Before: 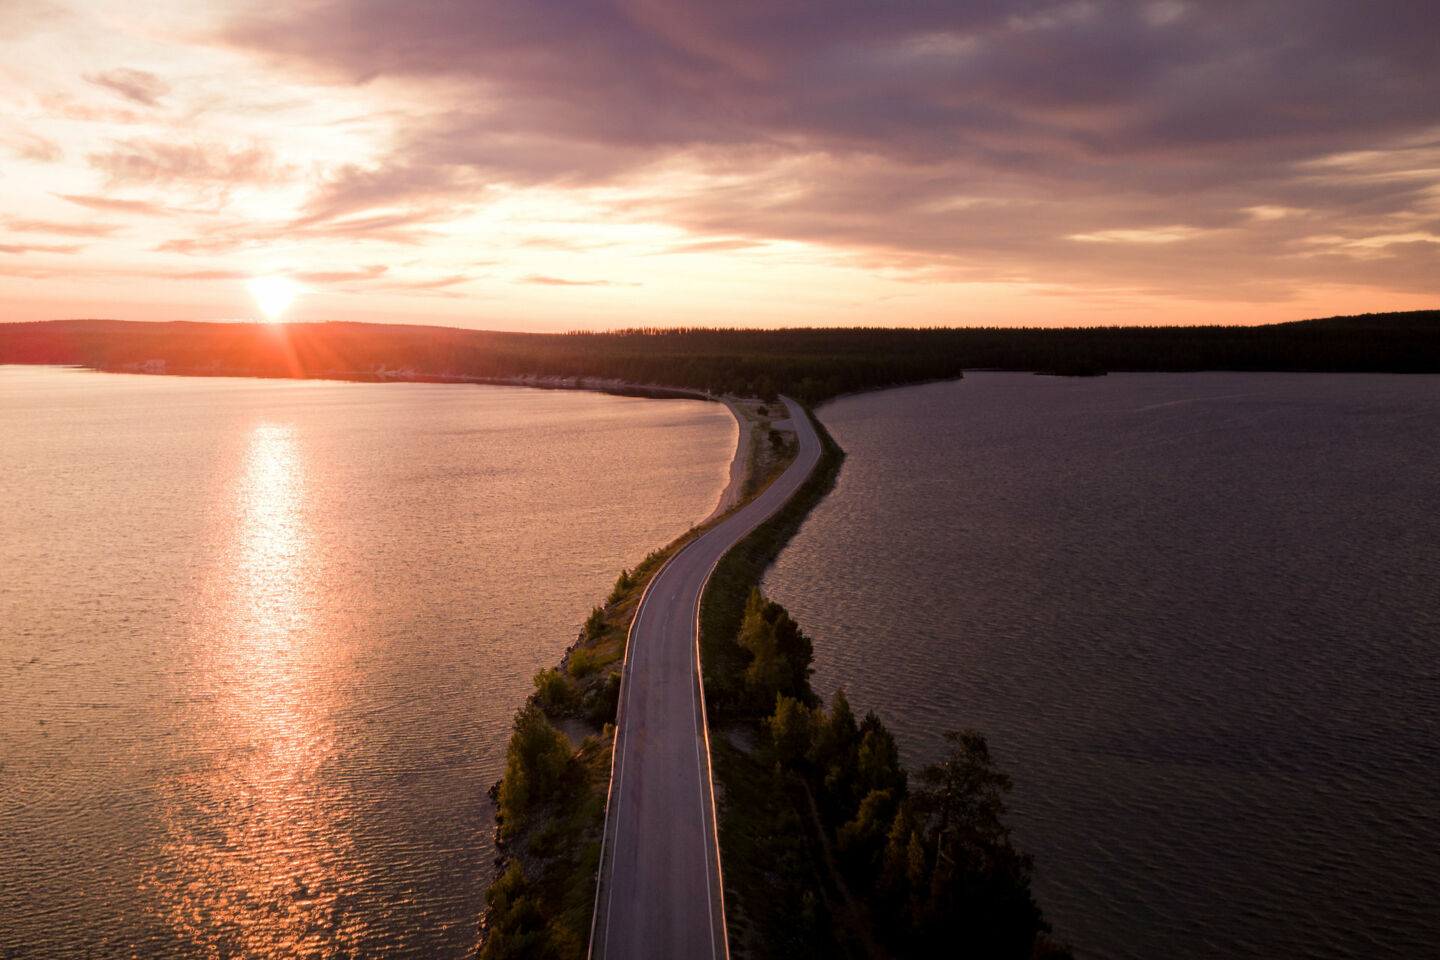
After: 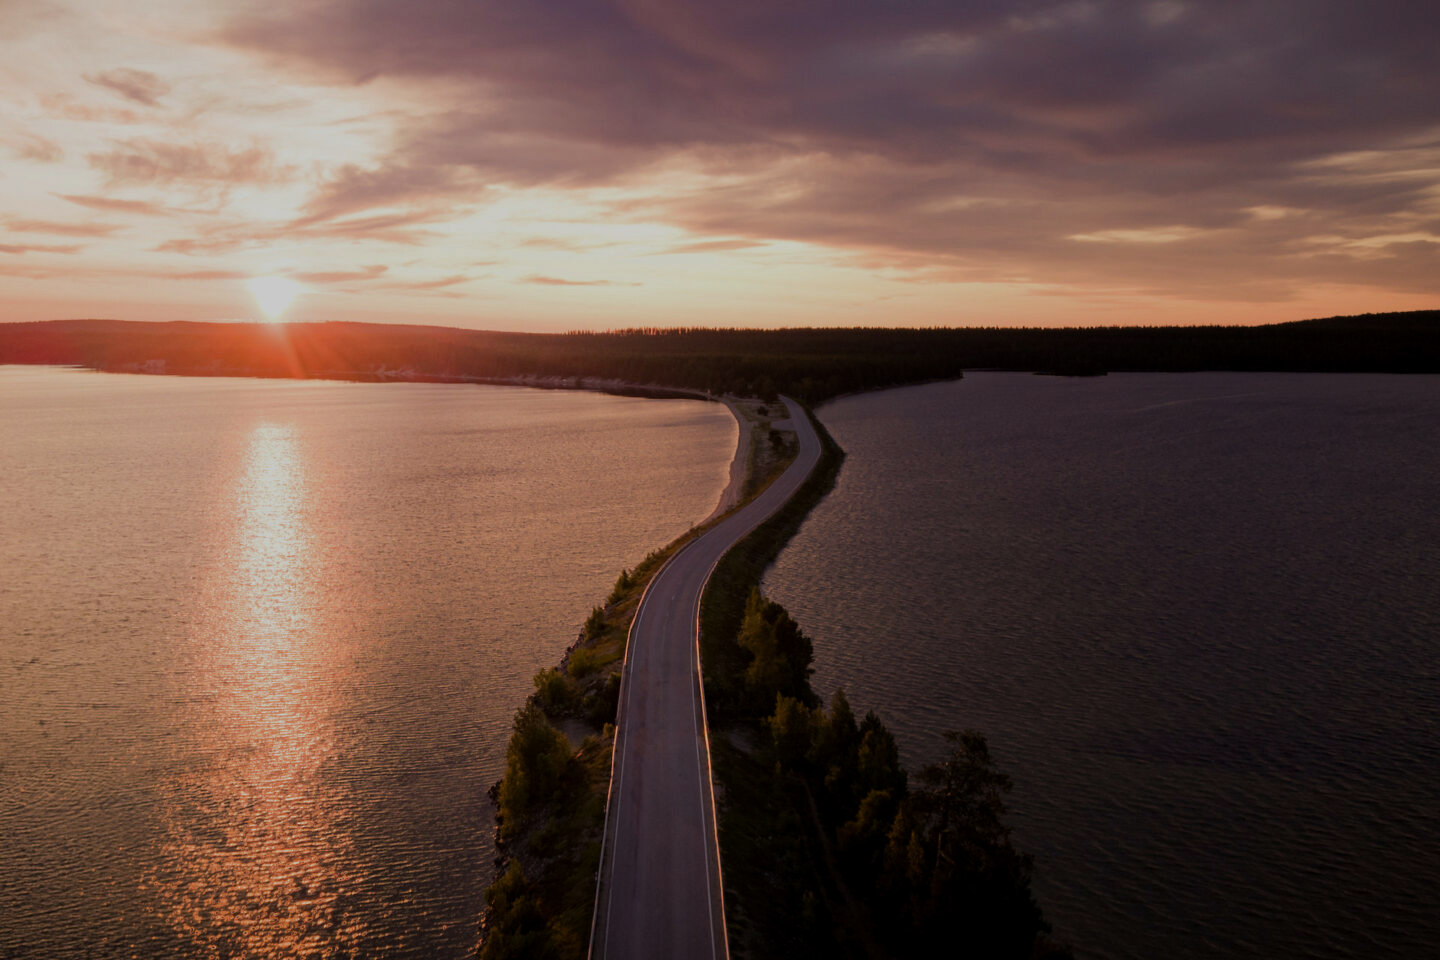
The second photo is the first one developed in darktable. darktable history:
exposure: black level correction 0, exposure -0.766 EV, compensate highlight preservation false
bloom: size 5%, threshold 95%, strength 15%
